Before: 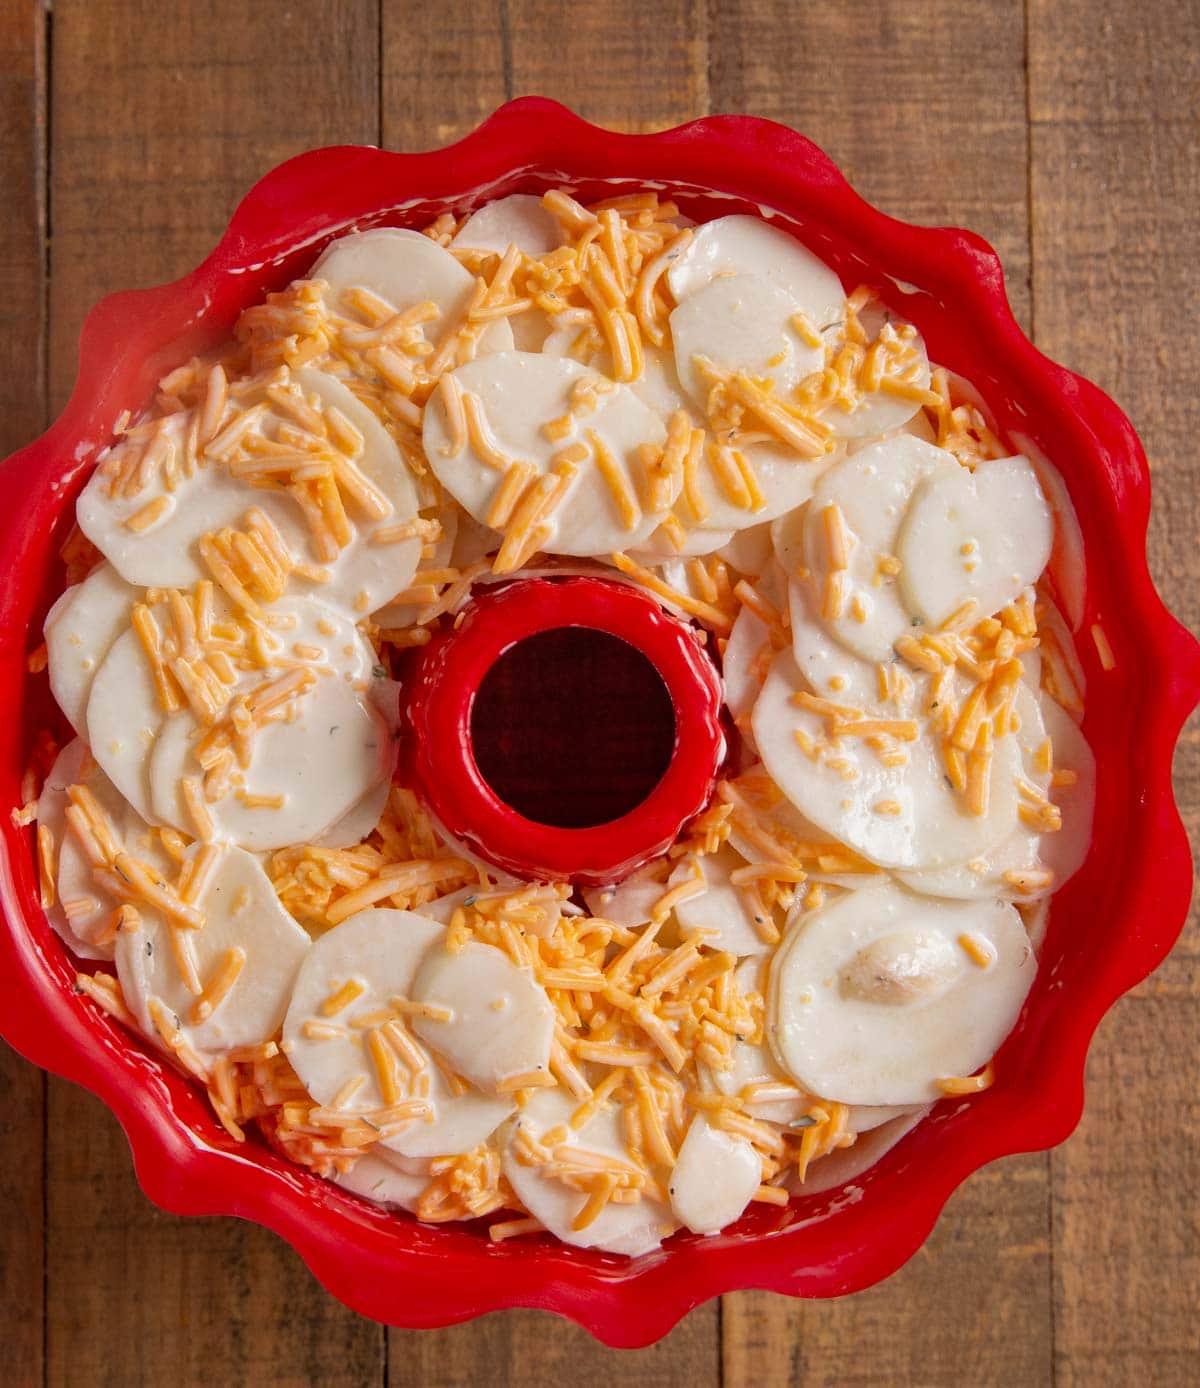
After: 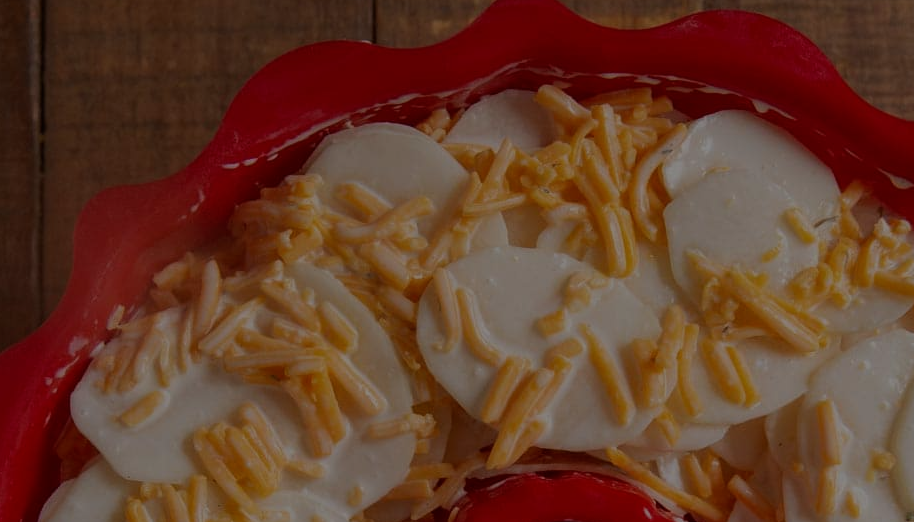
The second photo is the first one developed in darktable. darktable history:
crop: left 0.562%, top 7.63%, right 23.192%, bottom 54.732%
exposure: exposure -1.924 EV, compensate highlight preservation false
